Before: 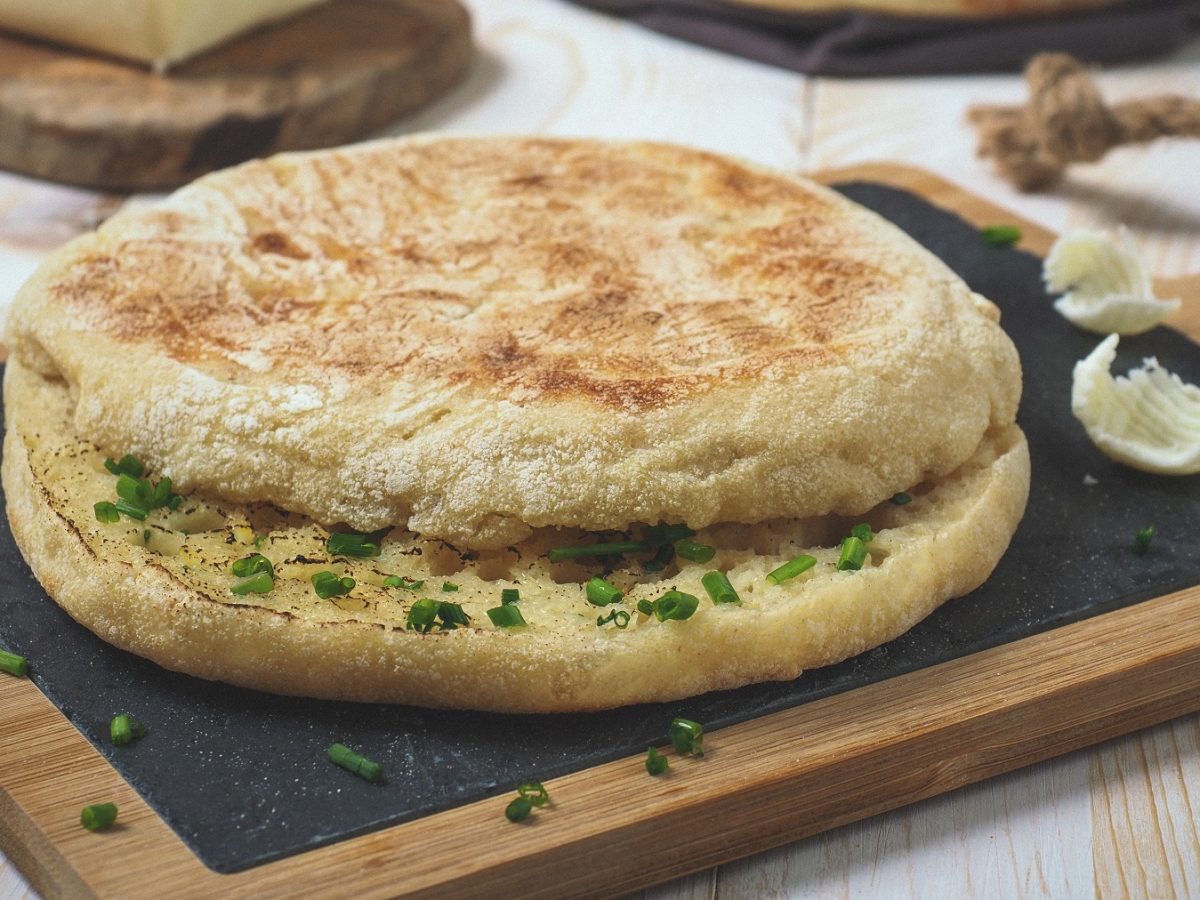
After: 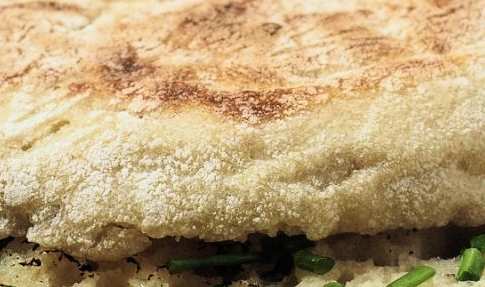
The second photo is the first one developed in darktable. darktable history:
filmic rgb: black relative exposure -5.42 EV, white relative exposure 2.85 EV, dynamic range scaling -37.73%, hardness 4, contrast 1.605, highlights saturation mix -0.93%
crop: left 31.751%, top 32.172%, right 27.8%, bottom 35.83%
